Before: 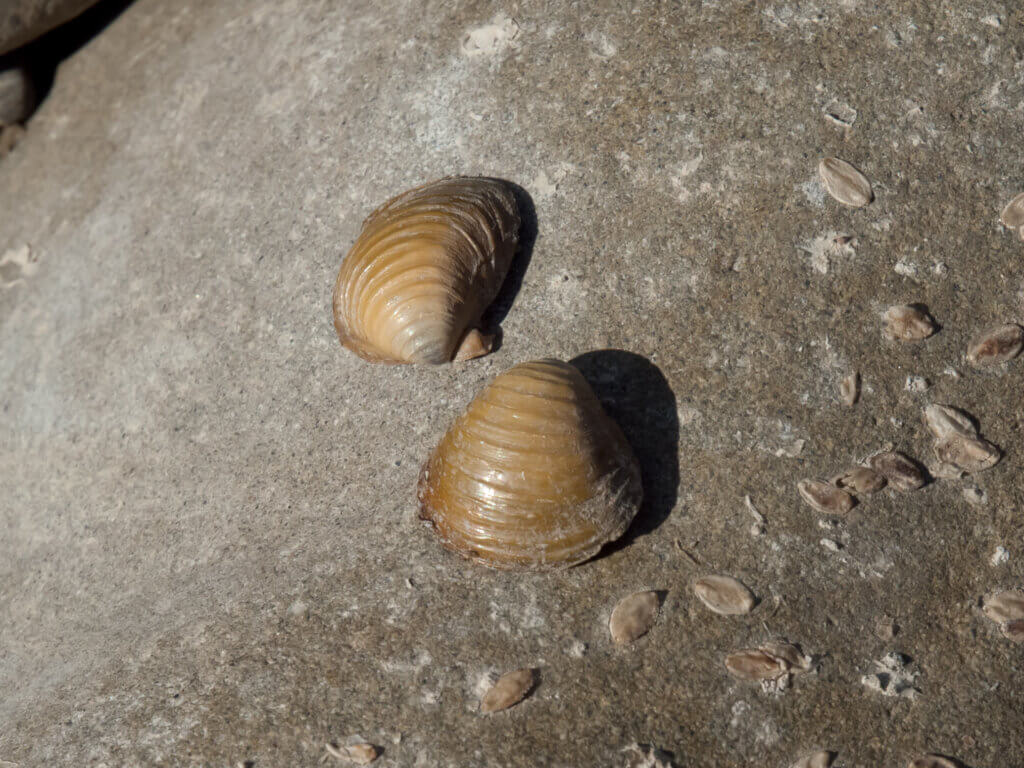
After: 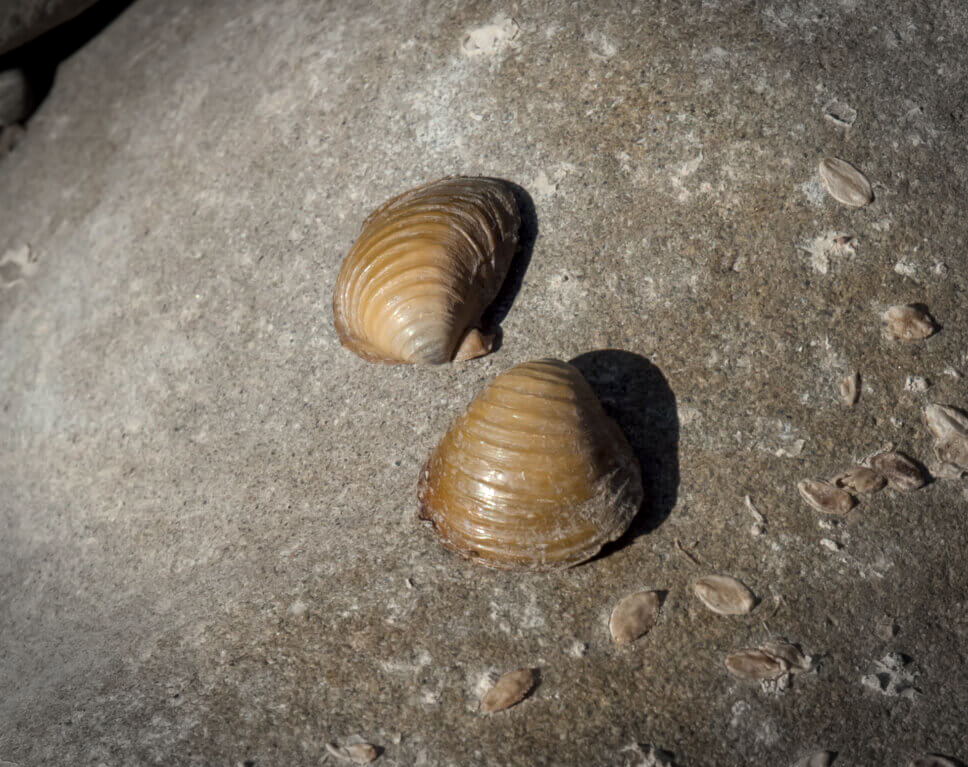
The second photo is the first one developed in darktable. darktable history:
local contrast: highlights 107%, shadows 102%, detail 119%, midtone range 0.2
crop and rotate: left 0%, right 5.373%
vignetting: fall-off start 90.22%, fall-off radius 38.99%, width/height ratio 1.223, shape 1.29, unbound false
